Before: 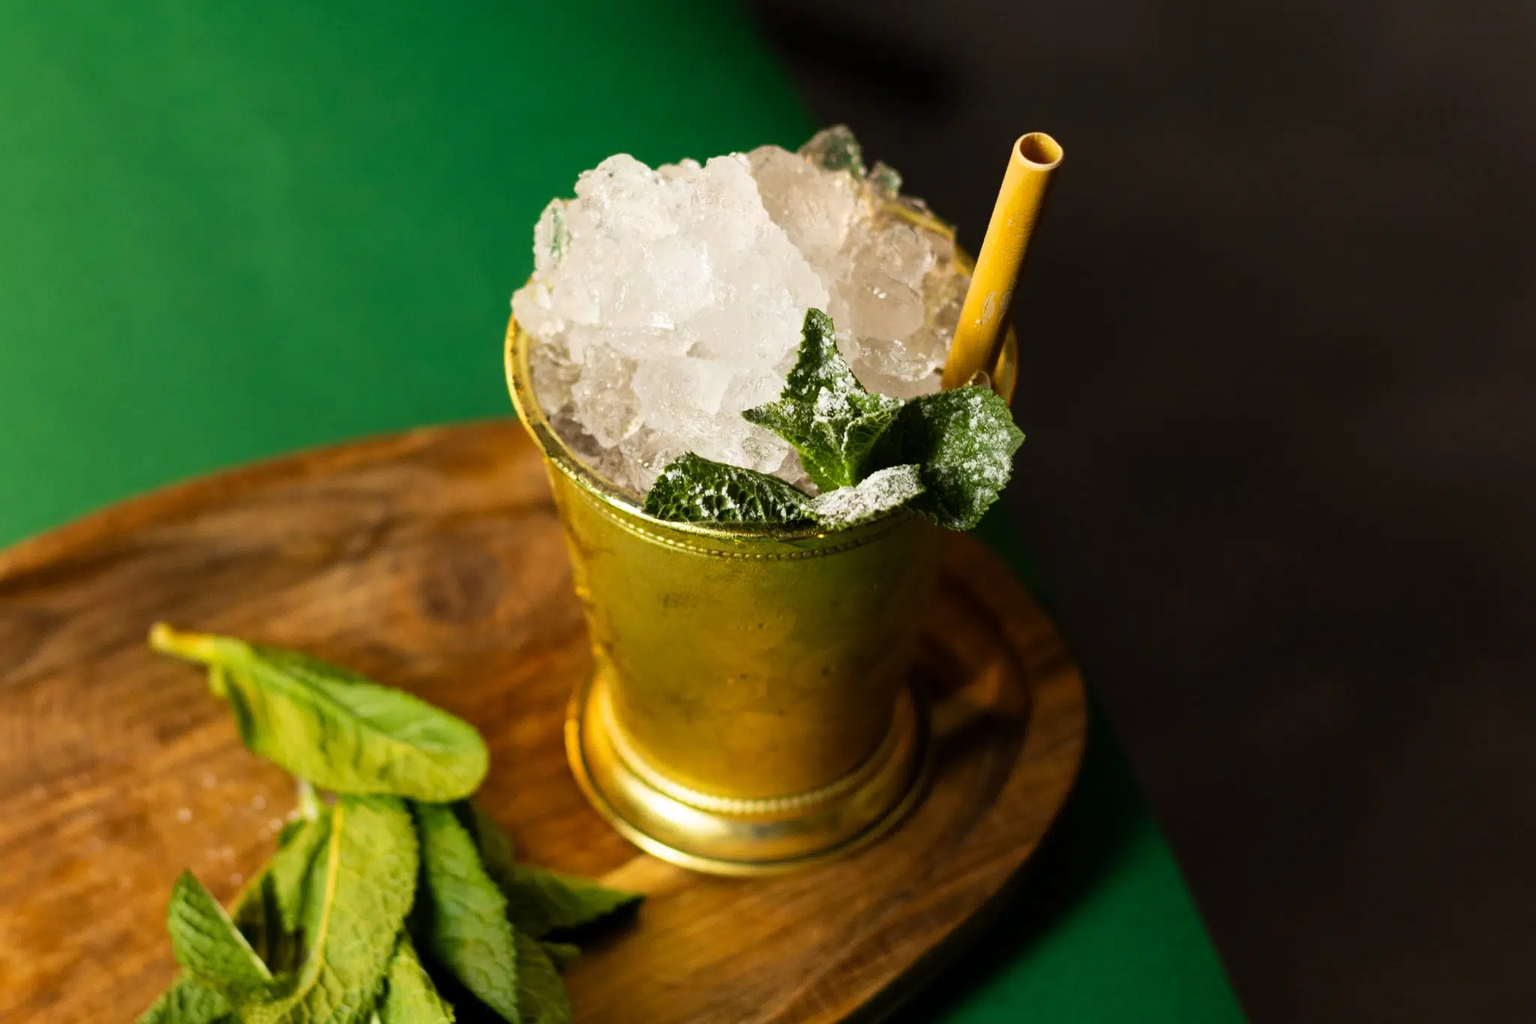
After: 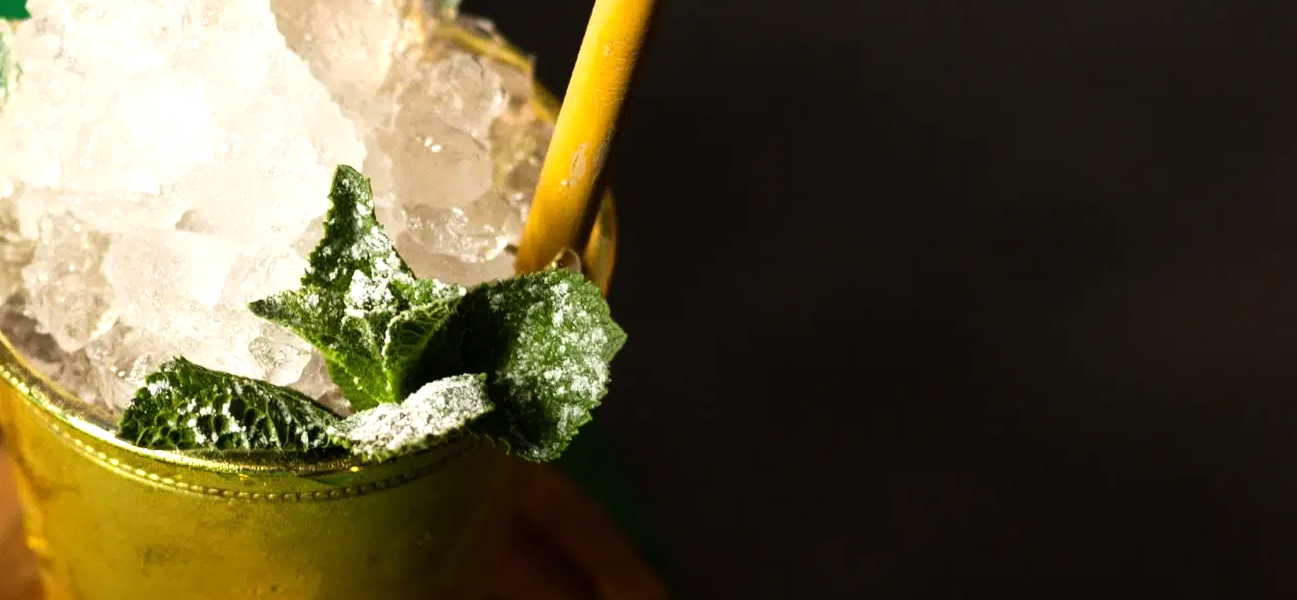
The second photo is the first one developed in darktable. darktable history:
exposure: compensate exposure bias true, compensate highlight preservation false
crop: left 36.148%, top 18.032%, right 0.503%, bottom 38.004%
tone equalizer: -8 EV -0.377 EV, -7 EV -0.357 EV, -6 EV -0.362 EV, -5 EV -0.209 EV, -3 EV 0.208 EV, -2 EV 0.328 EV, -1 EV 0.382 EV, +0 EV 0.415 EV
